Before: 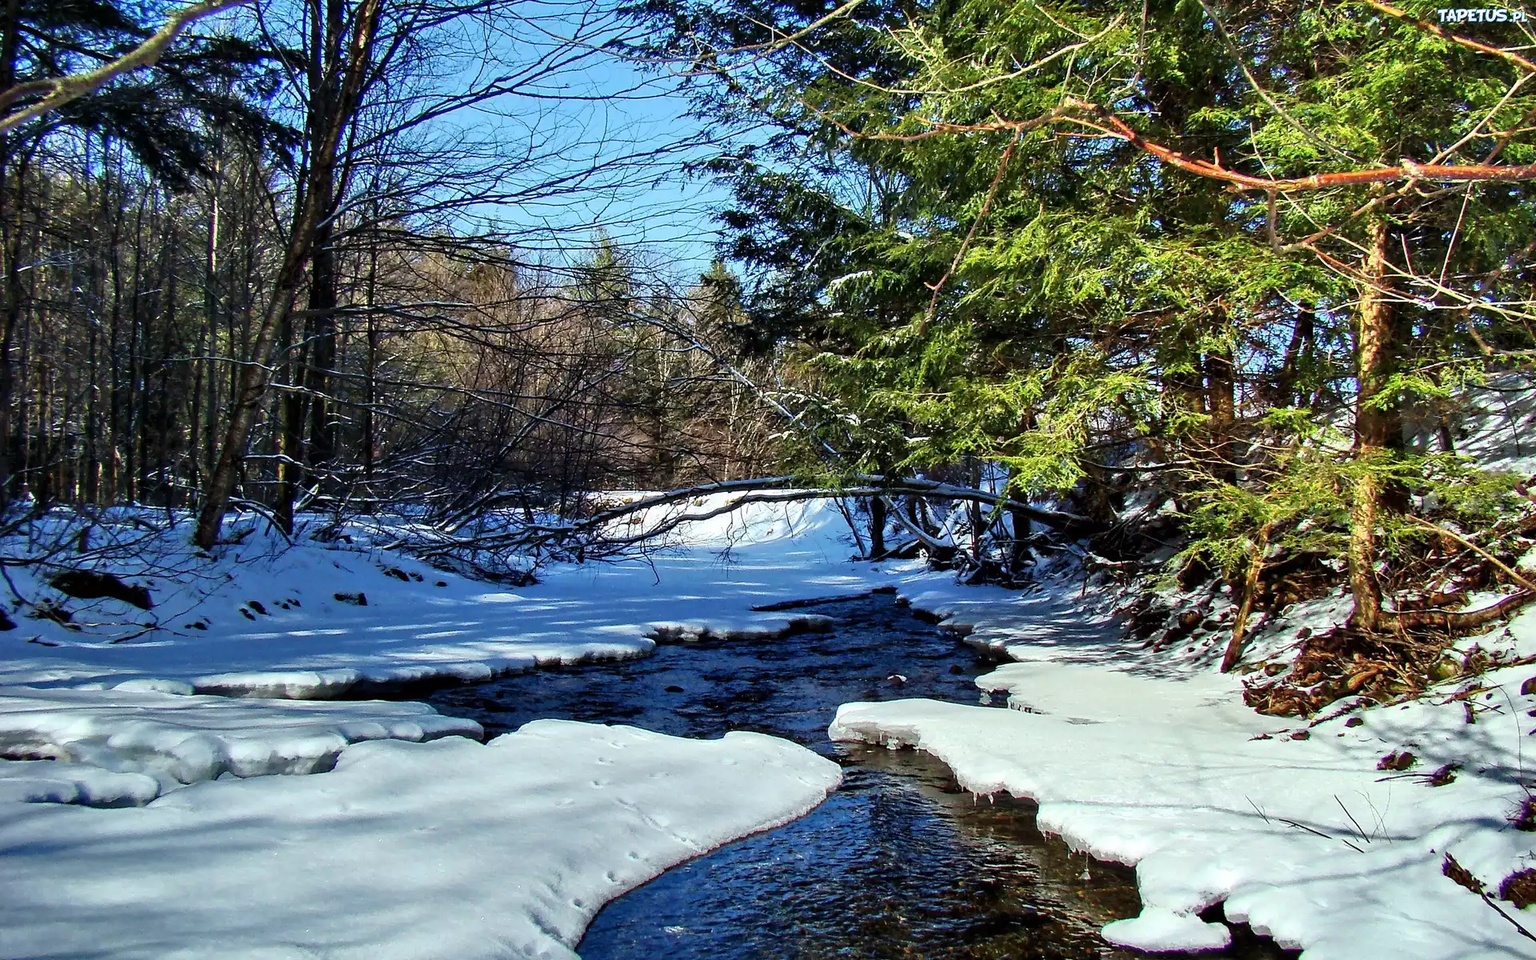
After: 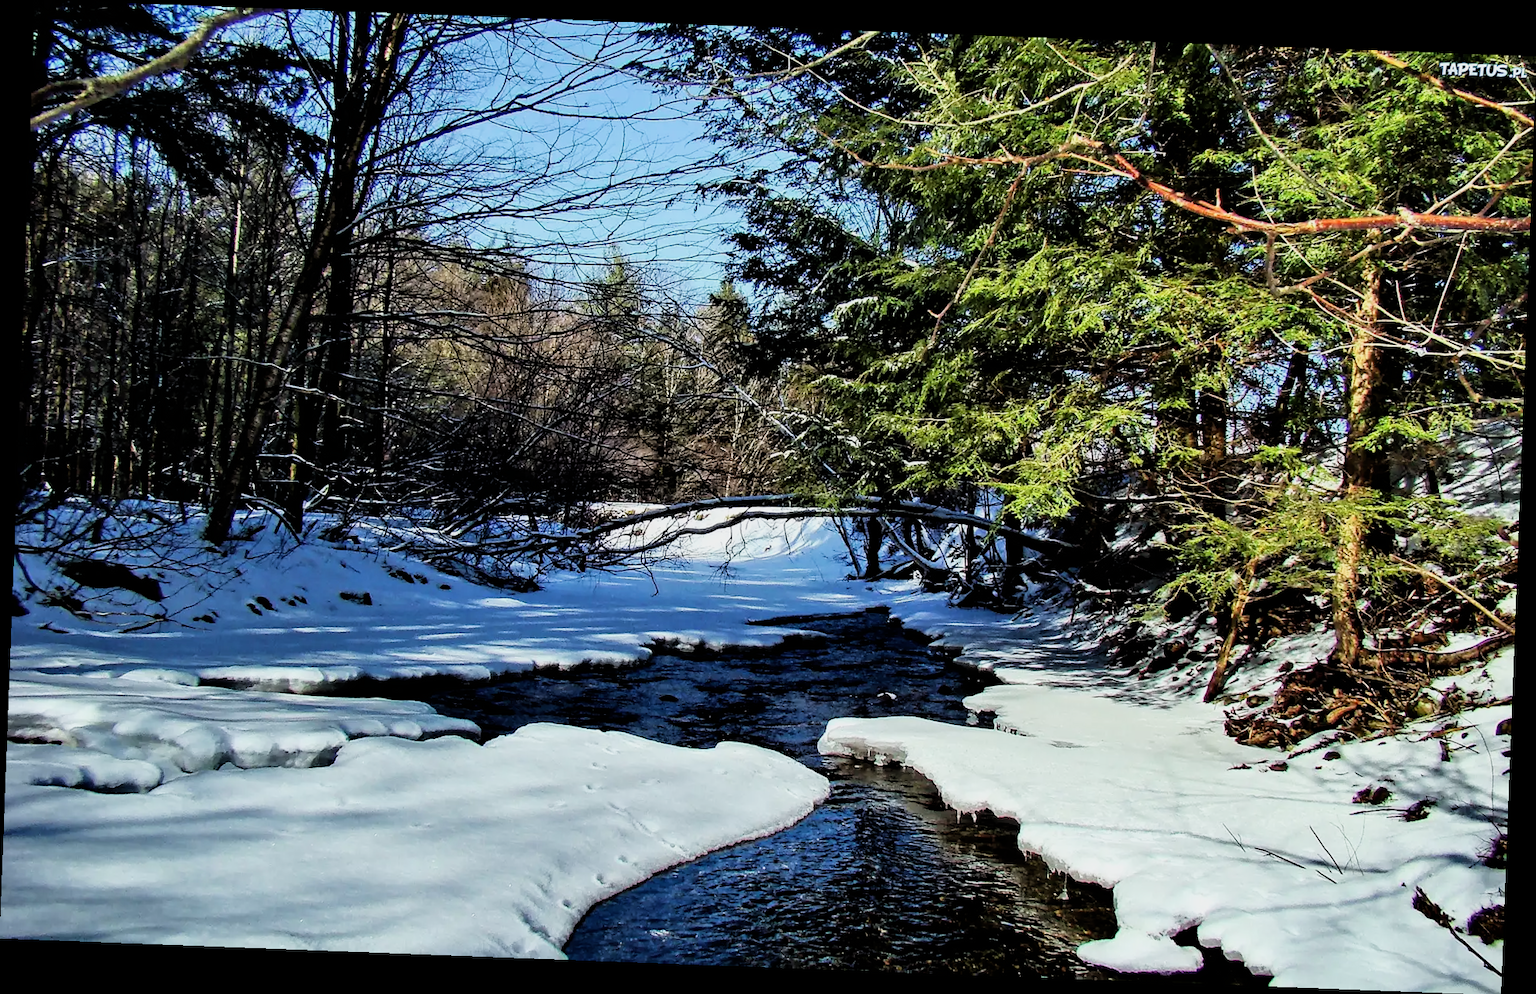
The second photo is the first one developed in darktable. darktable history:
rotate and perspective: rotation 2.17°, automatic cropping off
filmic rgb: black relative exposure -5 EV, white relative exposure 3.2 EV, hardness 3.42, contrast 1.2, highlights saturation mix -50%
